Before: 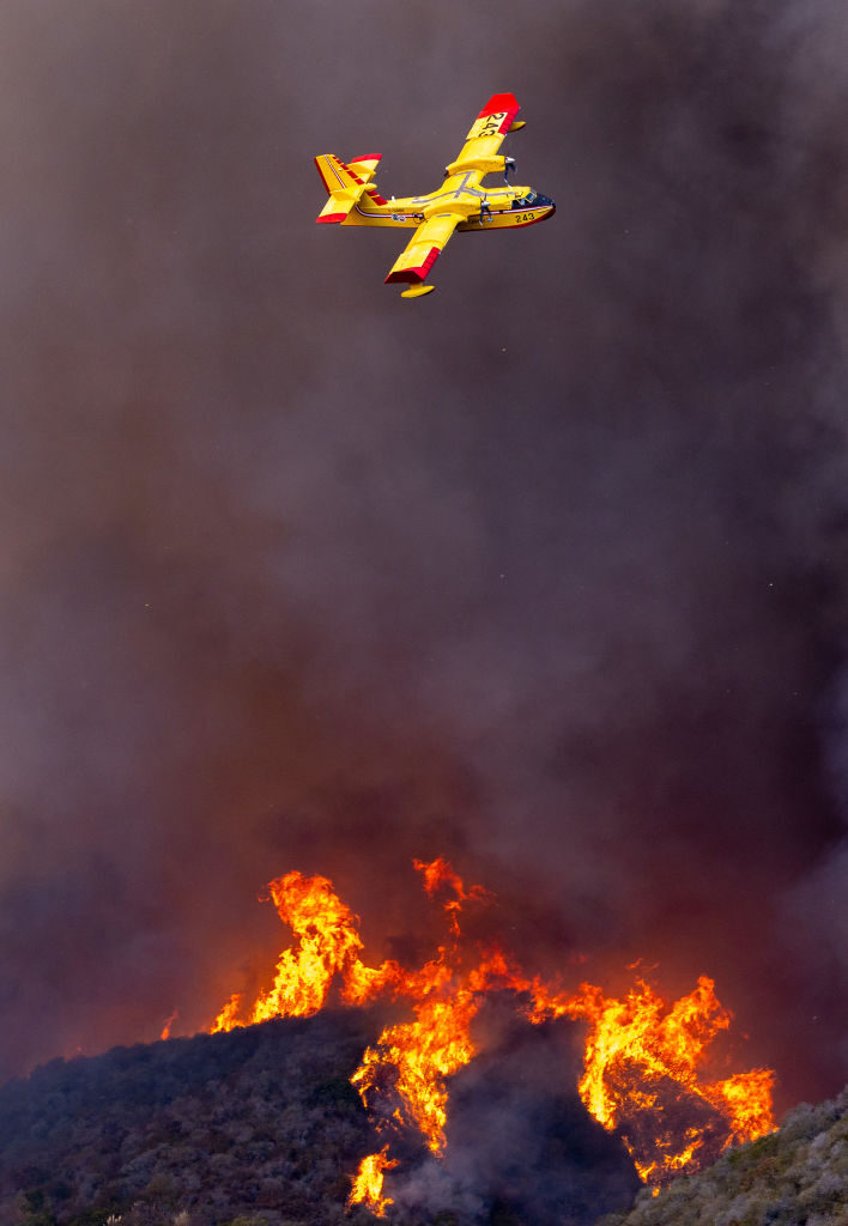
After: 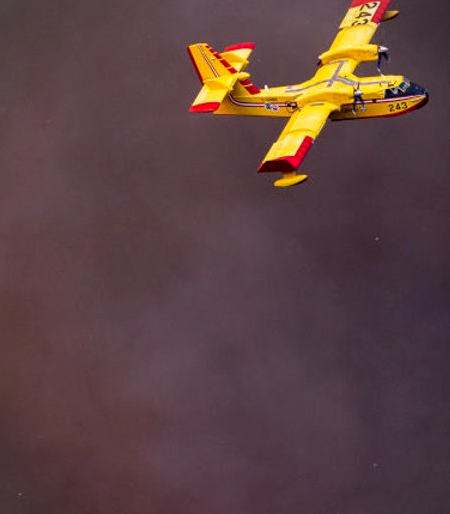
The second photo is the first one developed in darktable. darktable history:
exposure: black level correction 0.002, exposure -0.096 EV, compensate highlight preservation false
sharpen: radius 2.935, amount 0.875, threshold 47.52
crop: left 15.008%, top 9.119%, right 31.202%, bottom 48.901%
local contrast: highlights 102%, shadows 97%, detail 119%, midtone range 0.2
vignetting: fall-off start 100.62%, fall-off radius 65.03%, automatic ratio true
color correction: highlights a* 6.9, highlights b* 3.84
